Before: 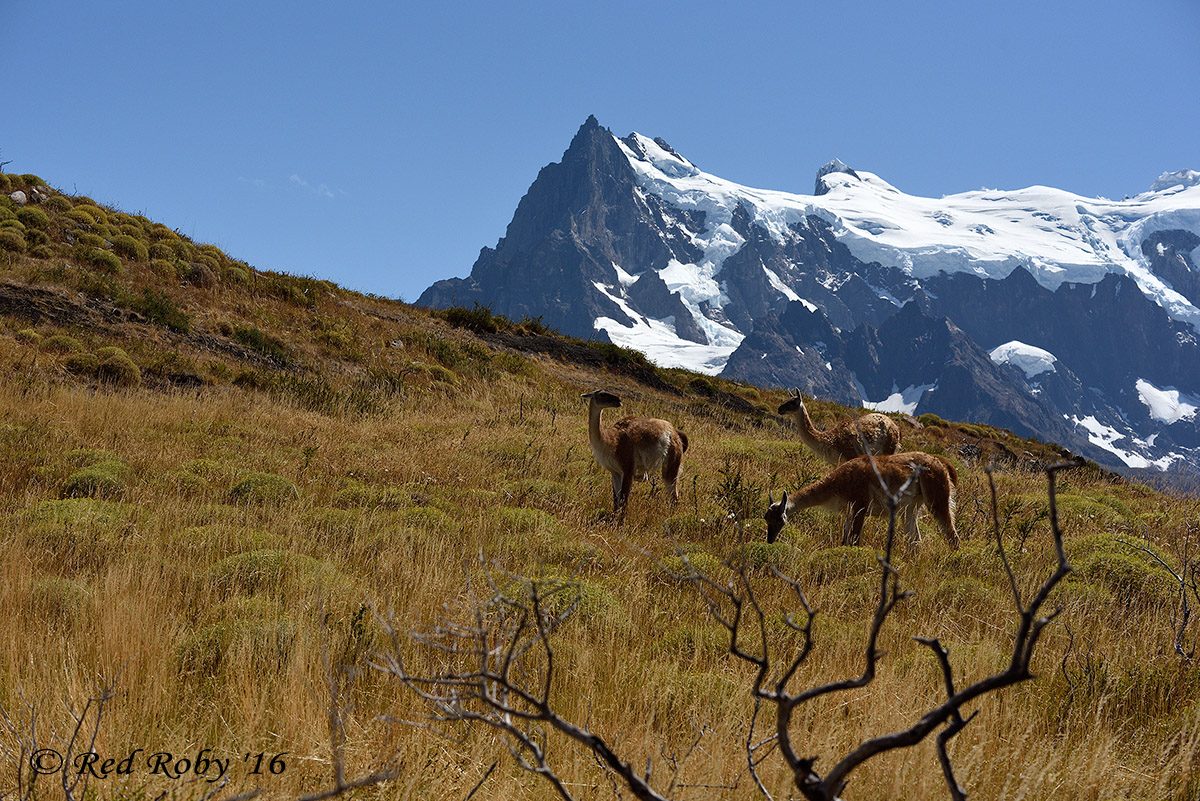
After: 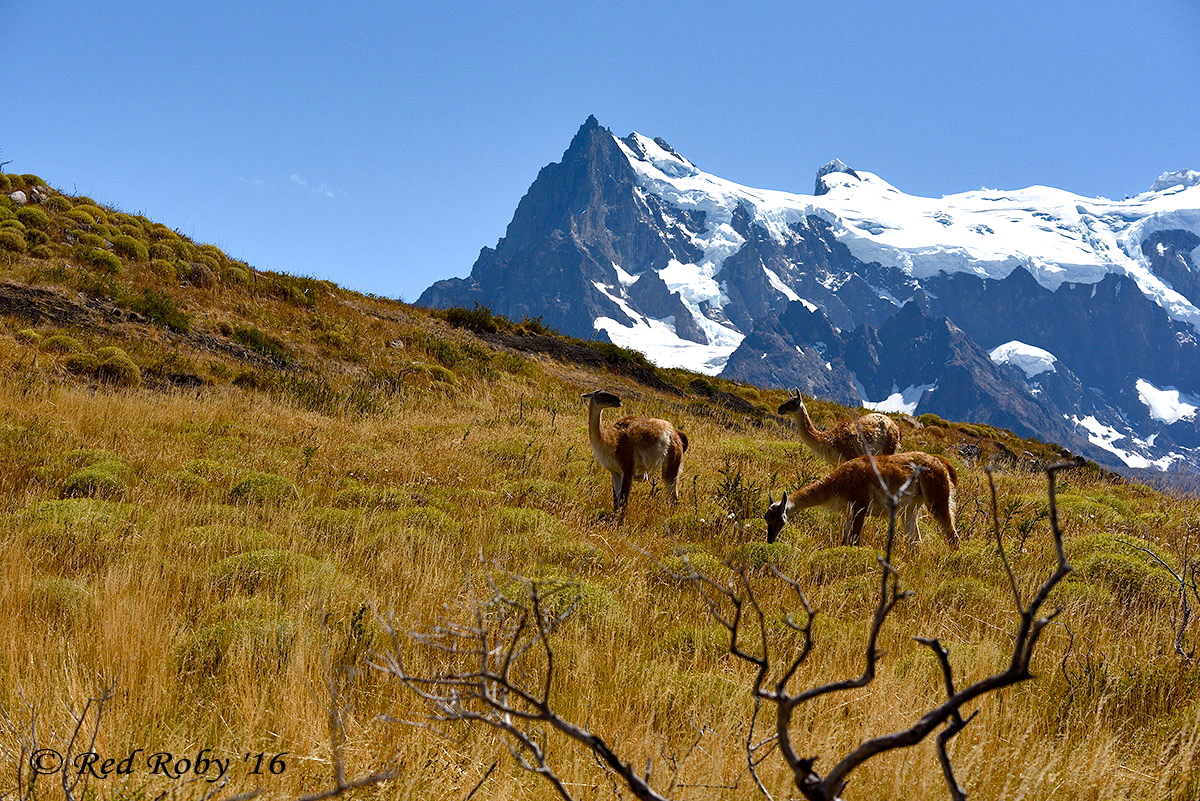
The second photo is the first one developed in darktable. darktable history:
color balance rgb: perceptual saturation grading › global saturation 20%, perceptual saturation grading › highlights -25%, perceptual saturation grading › shadows 25%
exposure: black level correction 0.001, exposure 0.5 EV, compensate exposure bias true, compensate highlight preservation false
shadows and highlights: shadows 52.42, soften with gaussian
